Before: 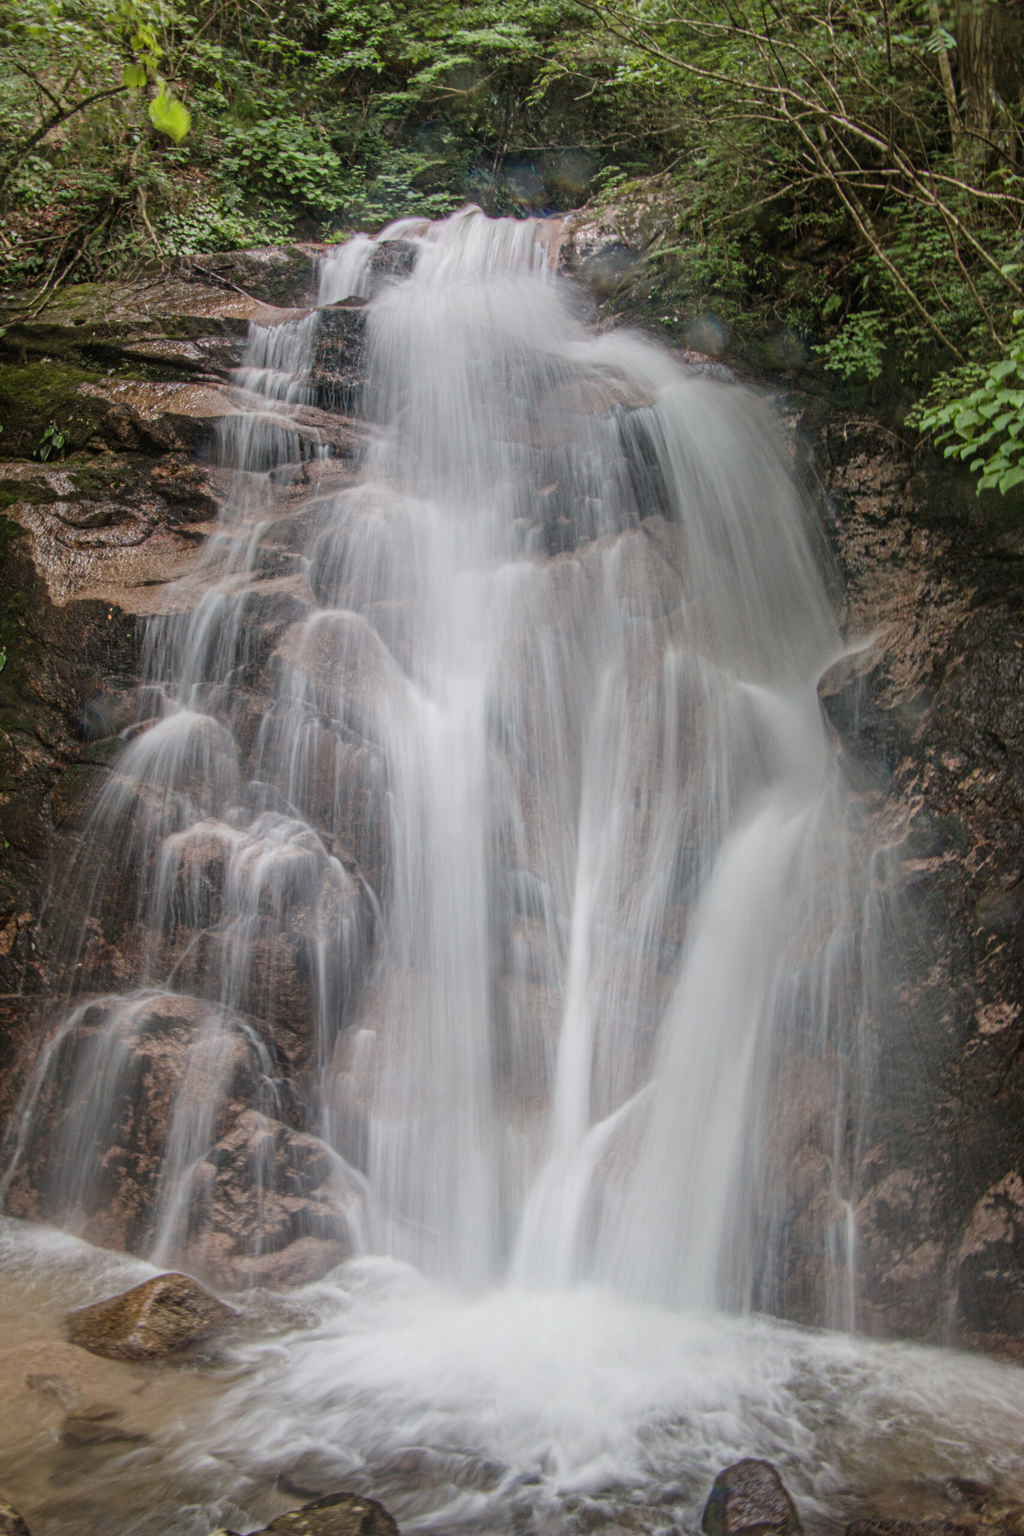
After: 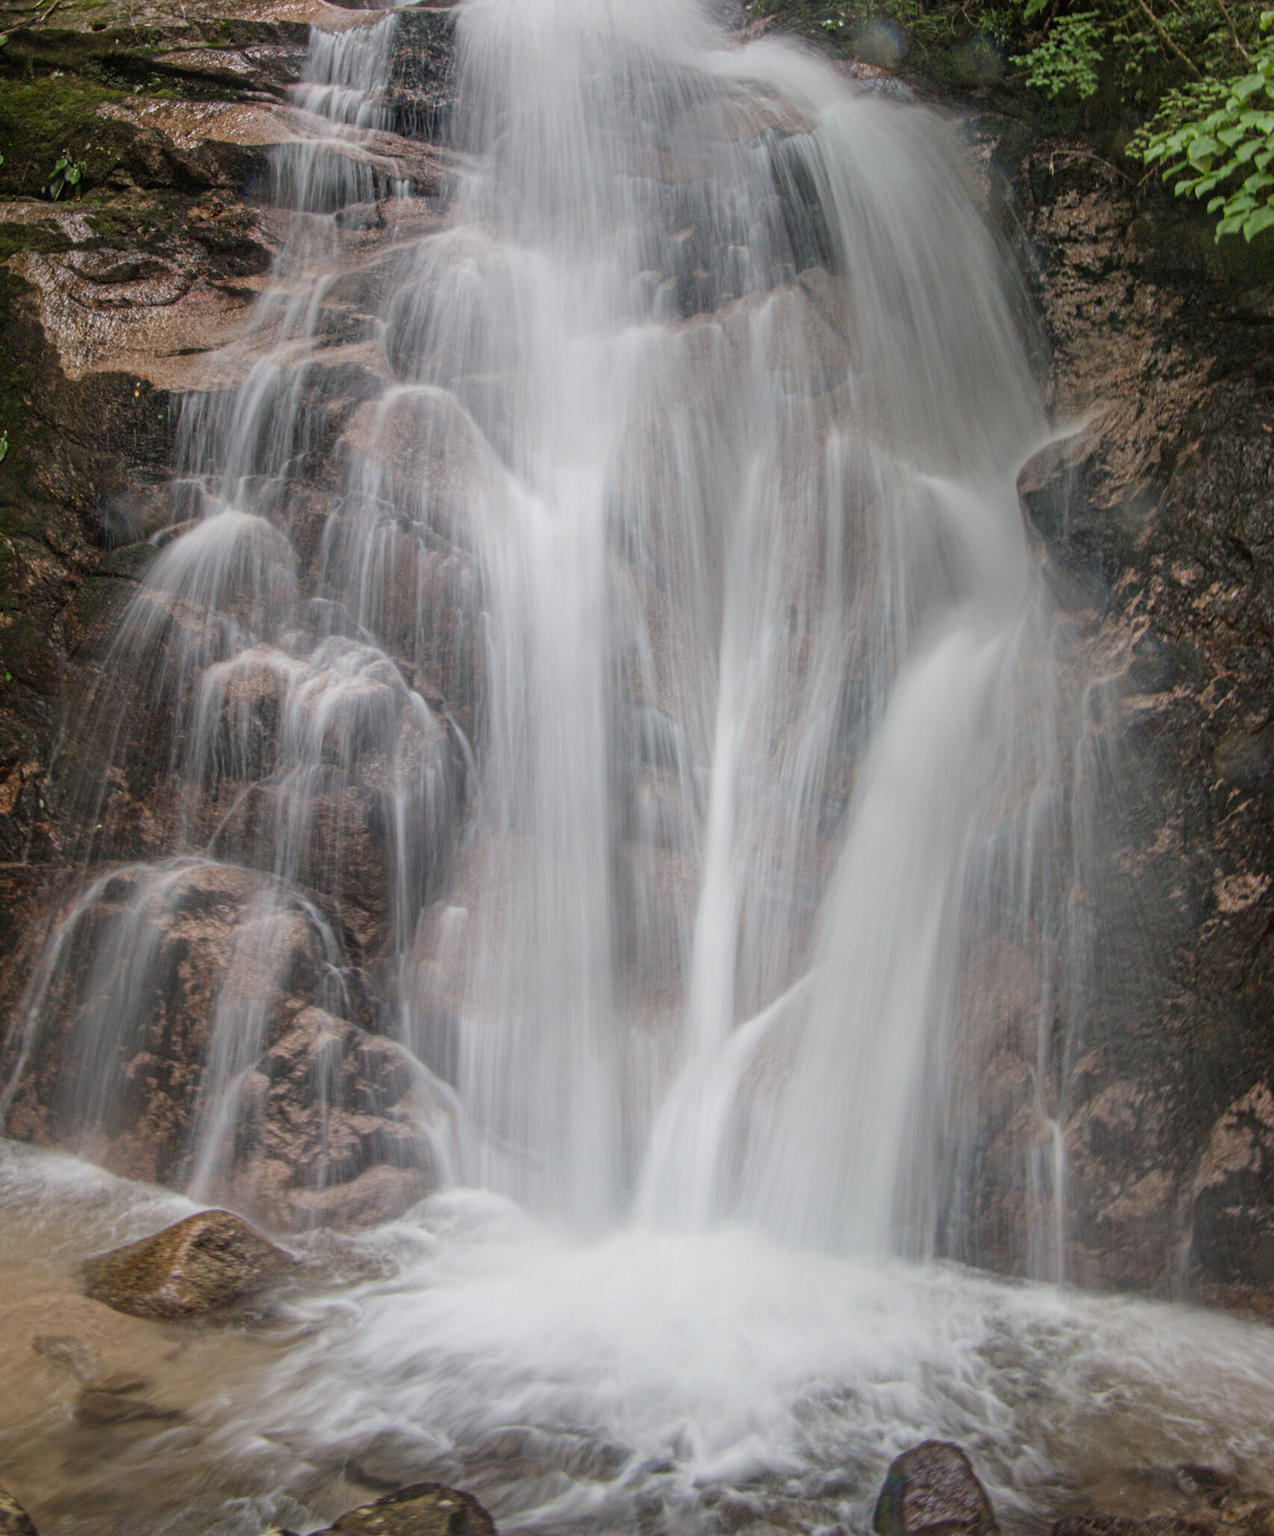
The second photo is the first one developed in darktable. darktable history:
crop and rotate: top 19.592%
